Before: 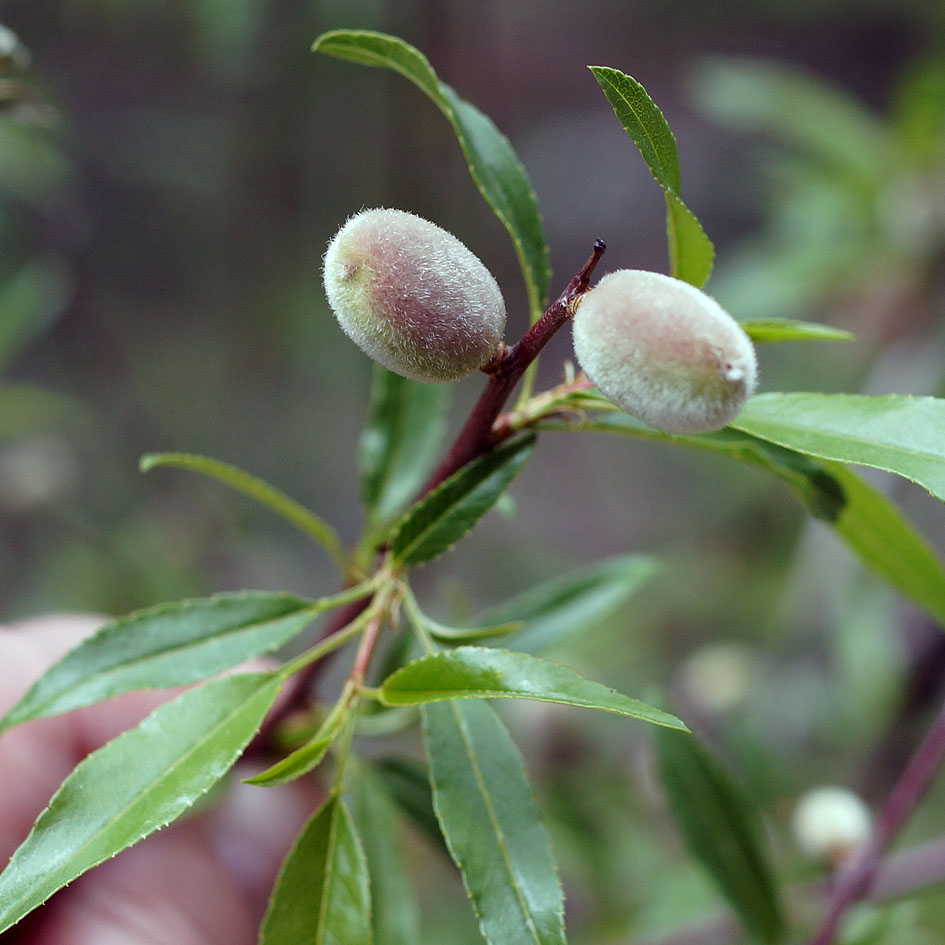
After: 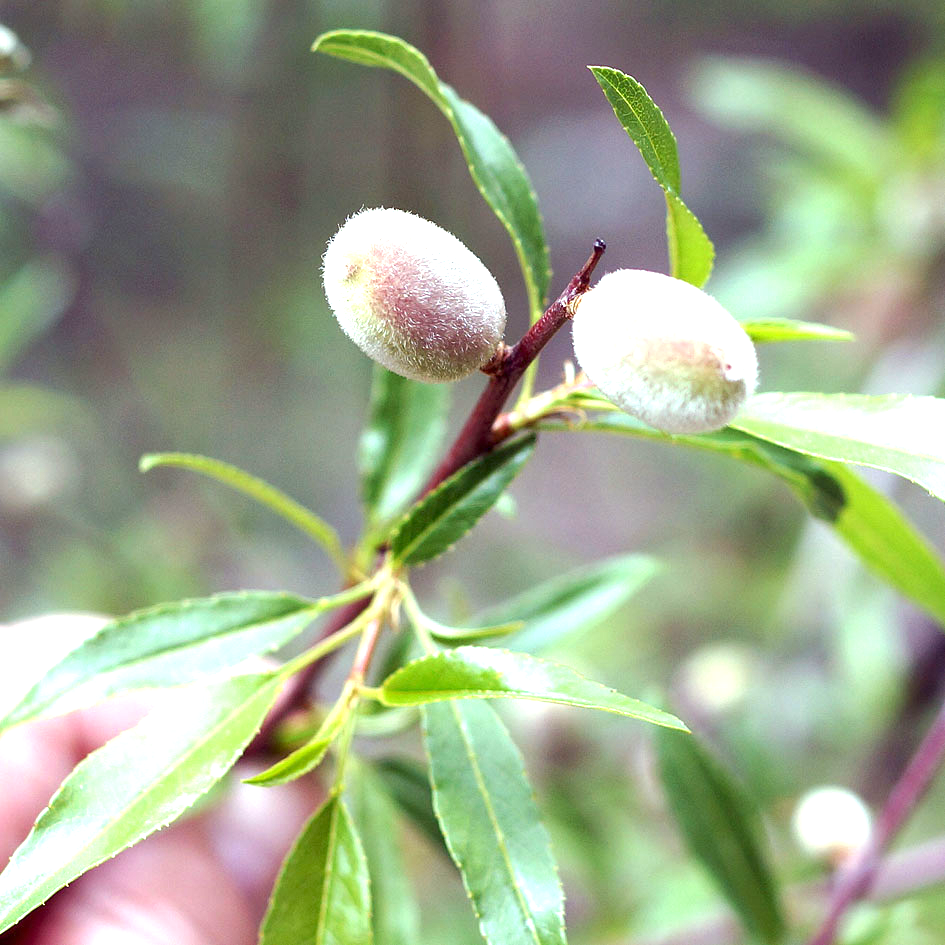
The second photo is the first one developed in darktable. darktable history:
exposure: exposure 1.5 EV, compensate highlight preservation false
